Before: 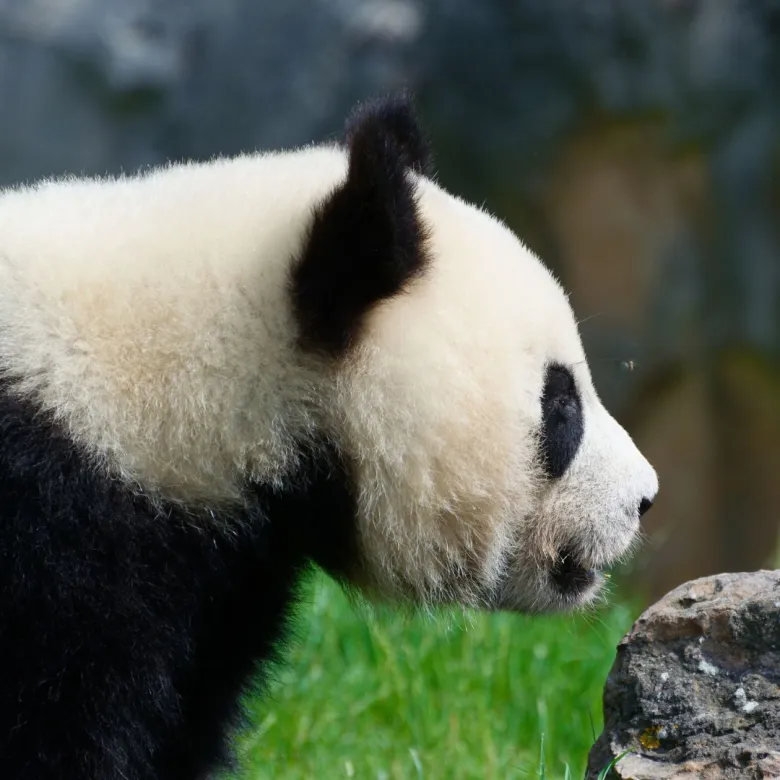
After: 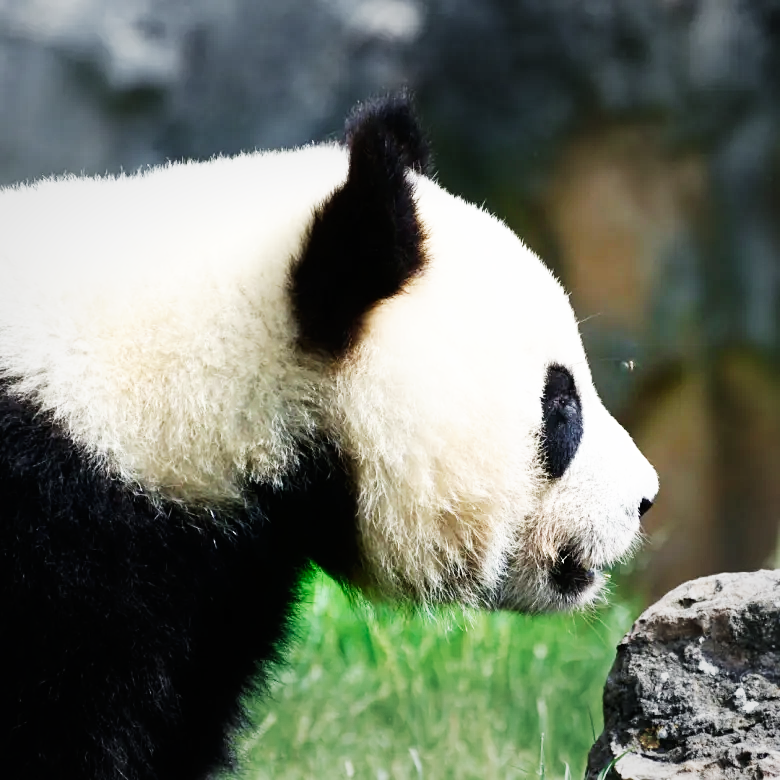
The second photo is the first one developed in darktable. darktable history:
base curve: curves: ch0 [(0, 0) (0.007, 0.004) (0.027, 0.03) (0.046, 0.07) (0.207, 0.54) (0.442, 0.872) (0.673, 0.972) (1, 1)], preserve colors none
vignetting: fall-off start 71.27%, brightness -0.214, width/height ratio 1.333, unbound false
sharpen: amount 0.21
